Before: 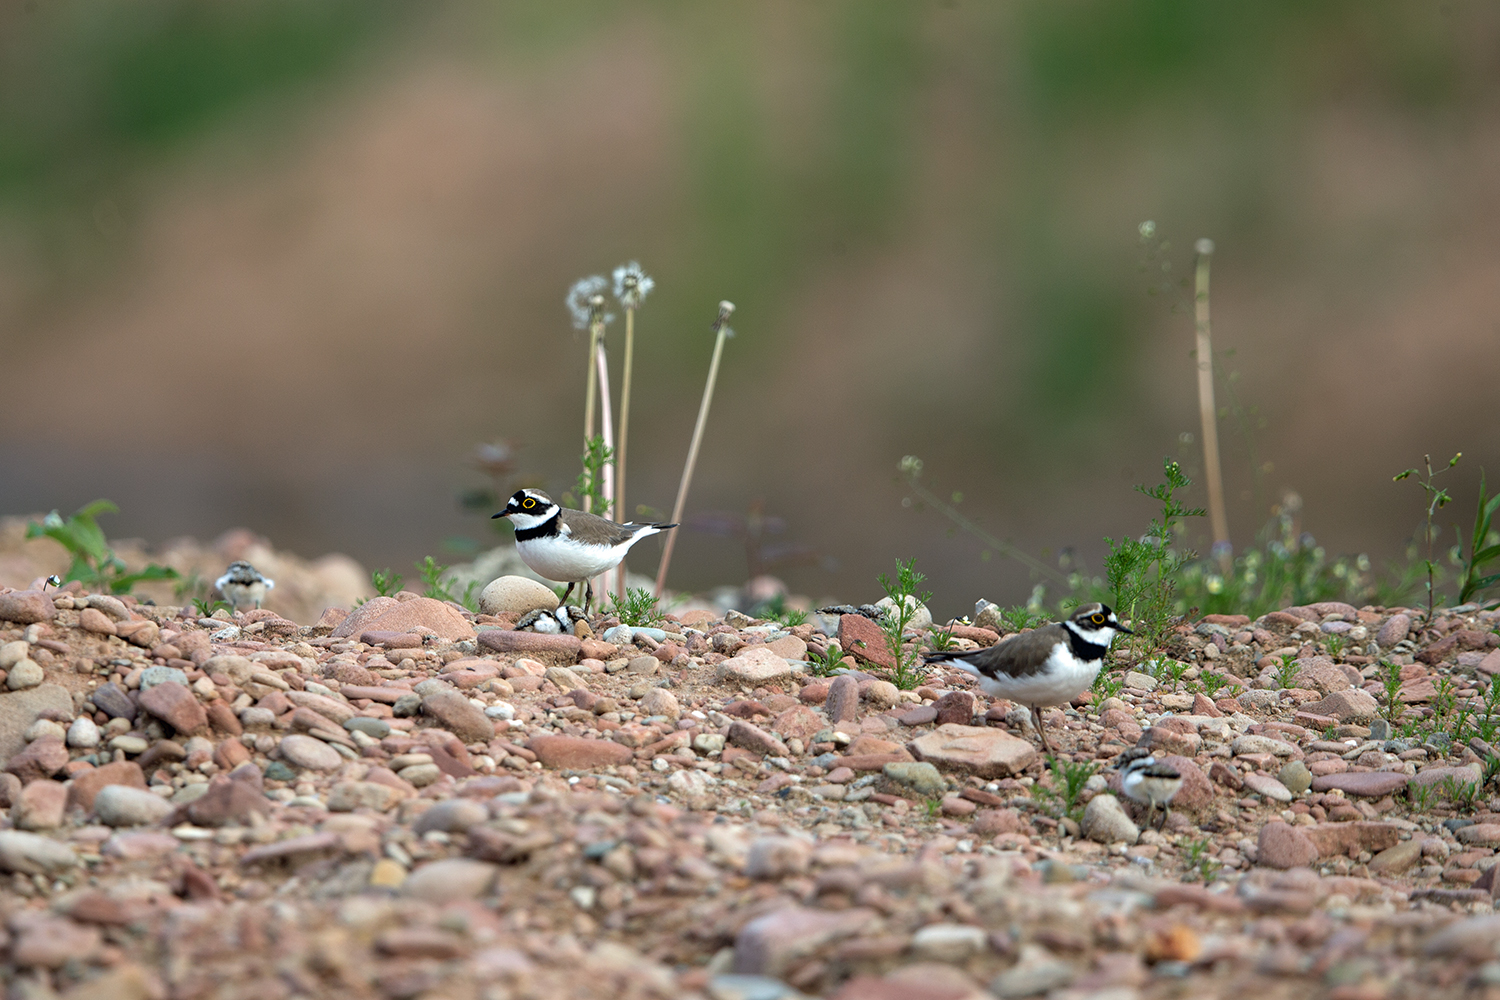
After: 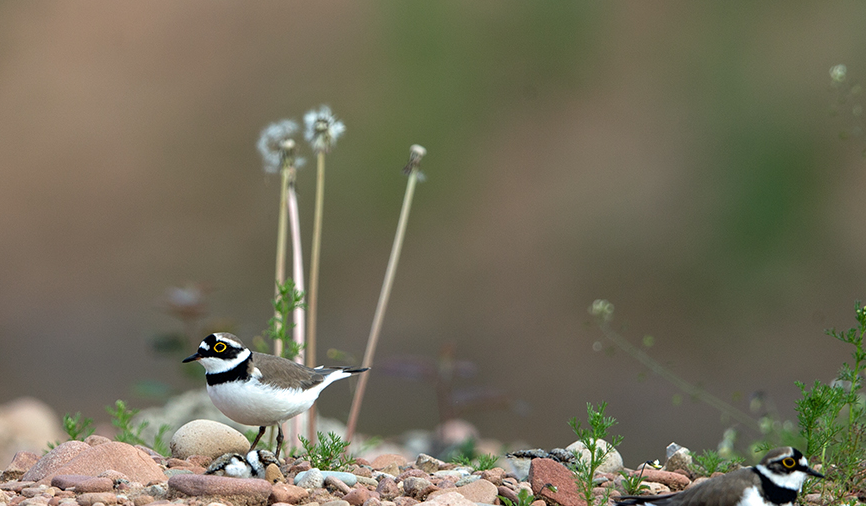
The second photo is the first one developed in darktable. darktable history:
crop: left 20.648%, top 15.656%, right 21.609%, bottom 33.698%
